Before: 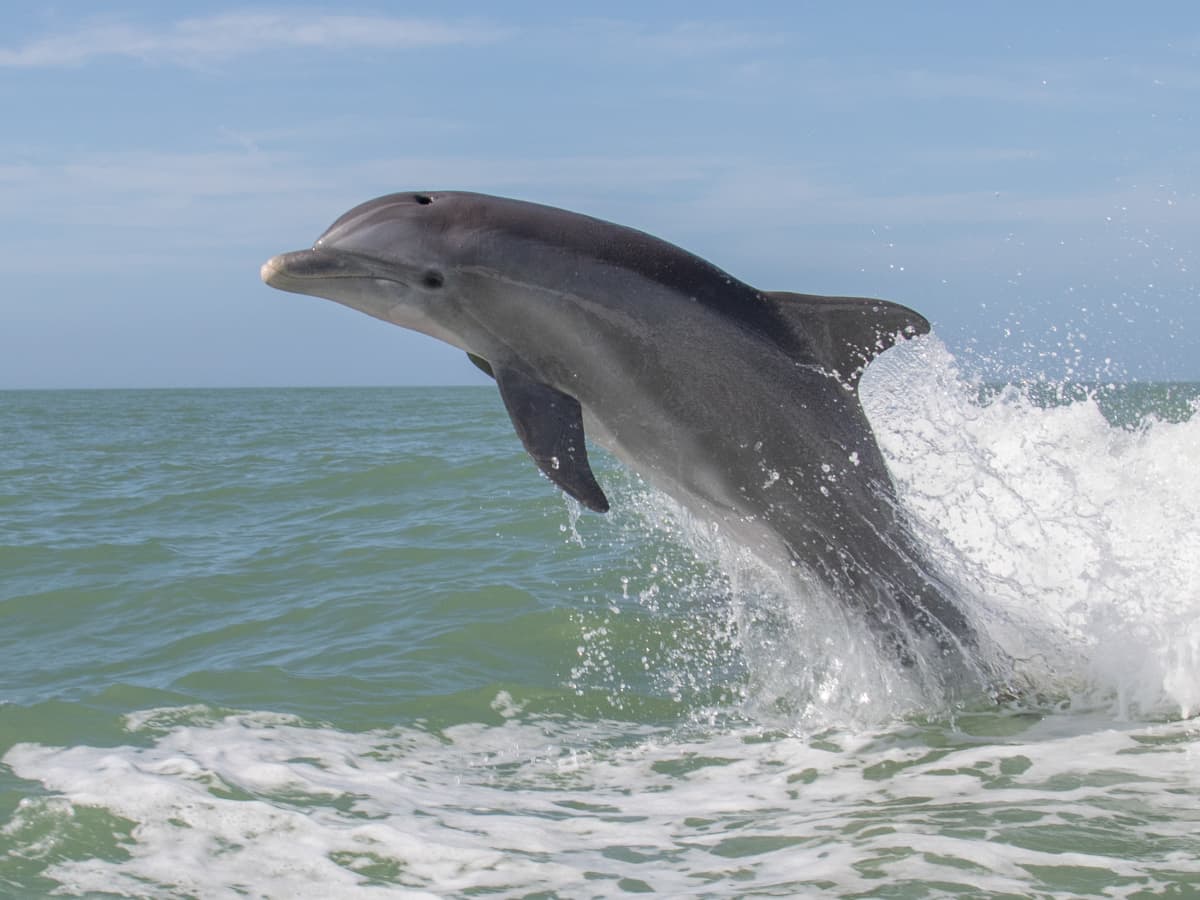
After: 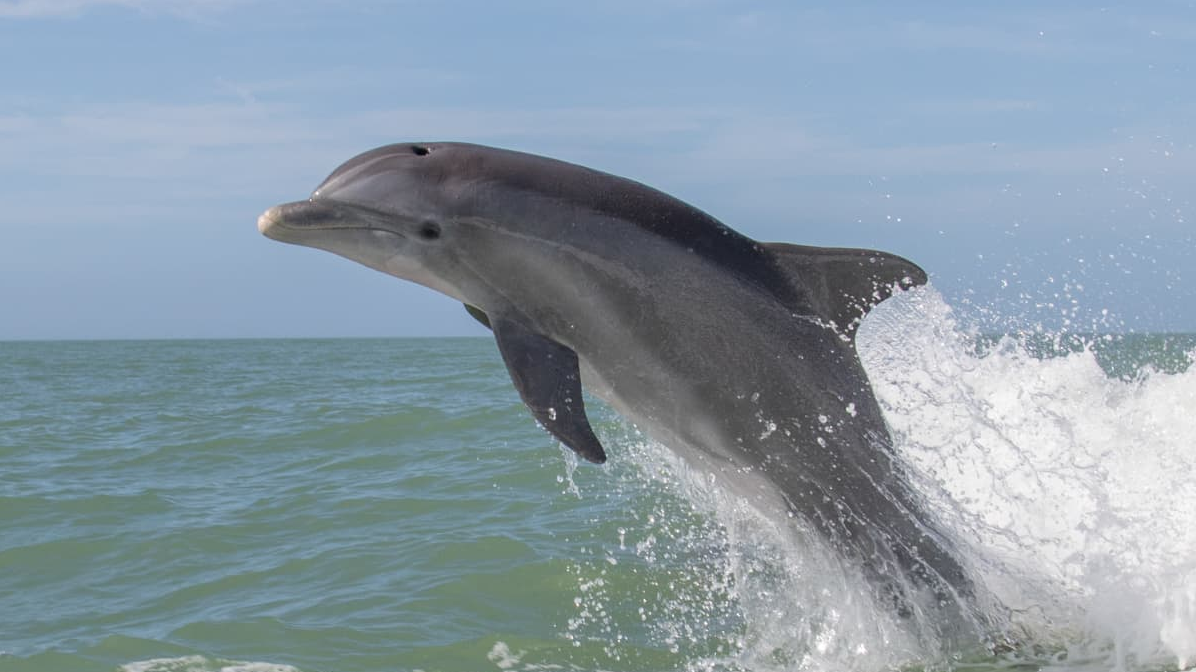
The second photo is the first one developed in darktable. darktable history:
crop: left 0.33%, top 5.498%, bottom 19.754%
